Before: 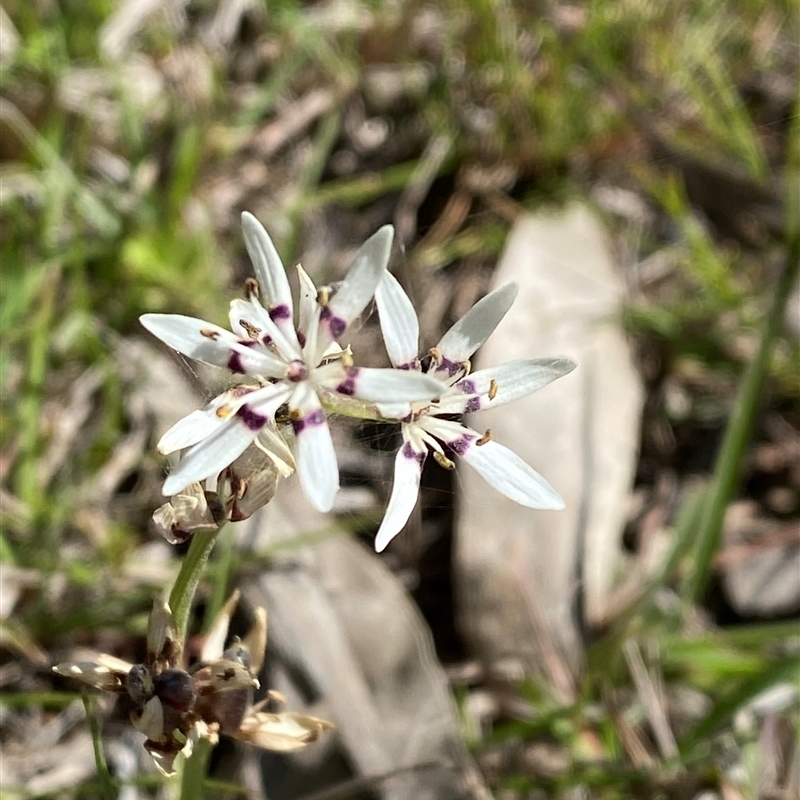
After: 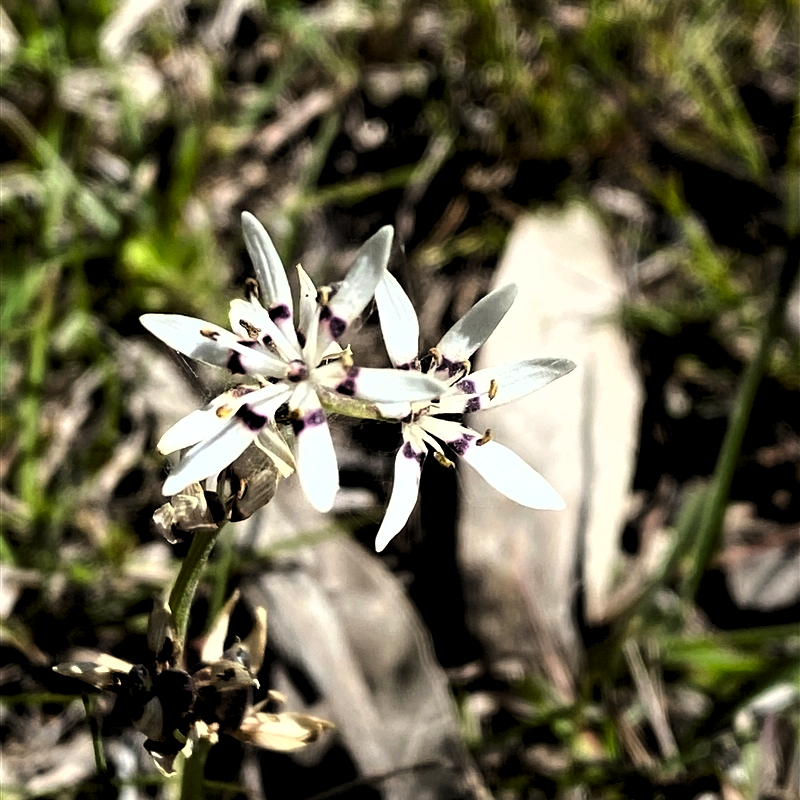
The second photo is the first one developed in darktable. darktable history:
shadows and highlights: radius 126.11, shadows 30.52, highlights -31.08, low approximation 0.01, soften with gaussian
exposure: black level correction 0.01, exposure 0.016 EV, compensate highlight preservation false
levels: white 99.92%, levels [0.129, 0.519, 0.867]
contrast brightness saturation: contrast 0.067, brightness -0.134, saturation 0.064
